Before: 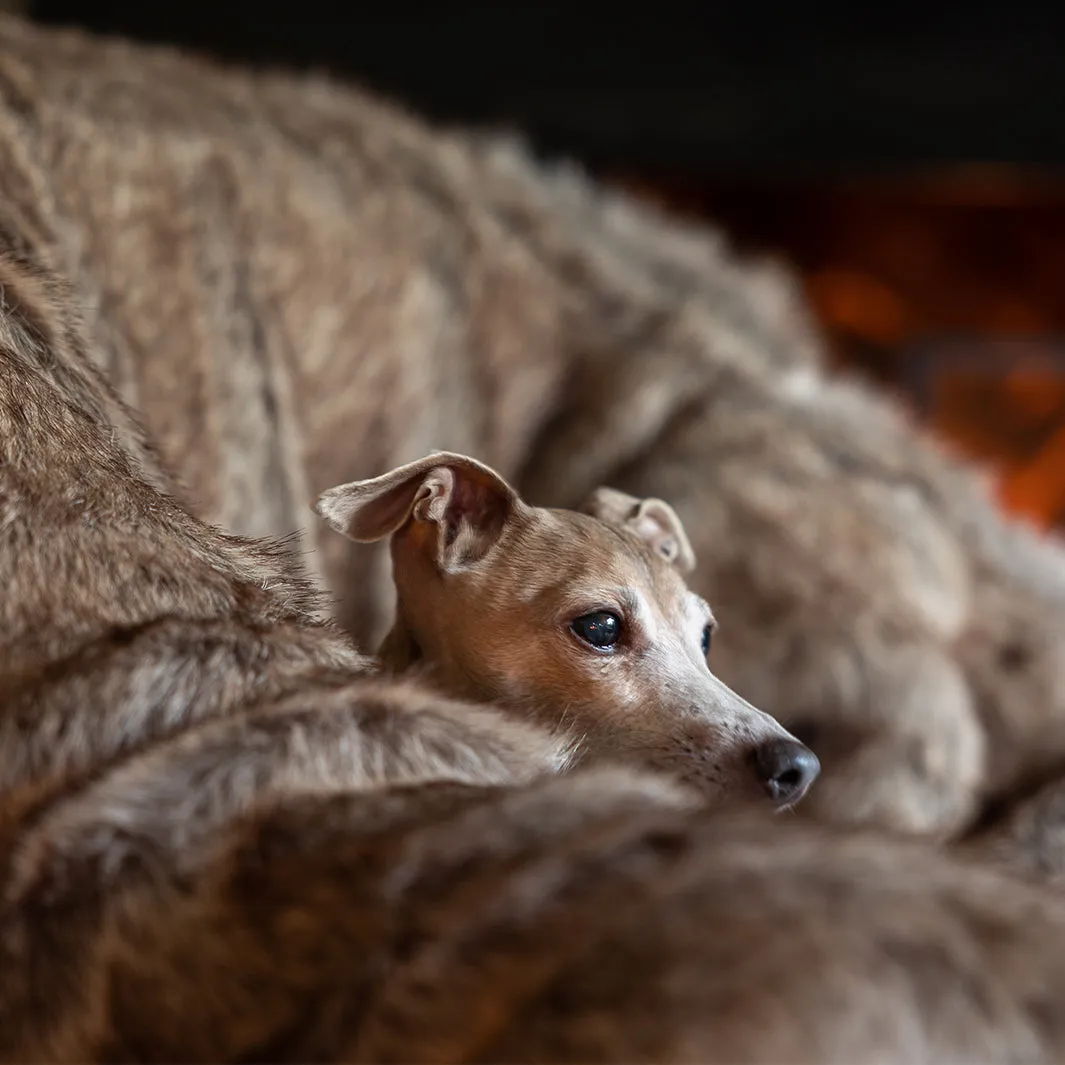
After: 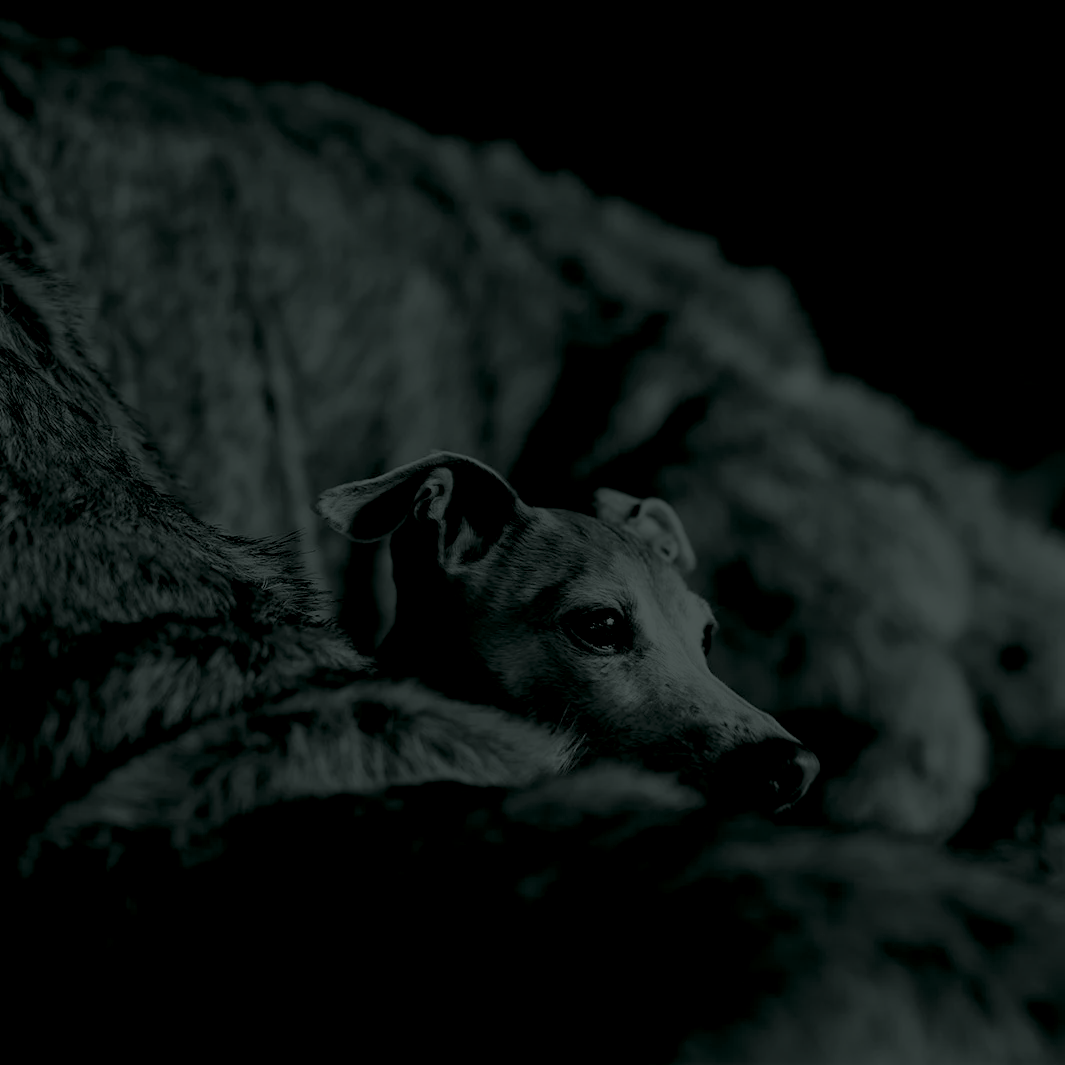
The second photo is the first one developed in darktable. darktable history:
colorize: hue 90°, saturation 19%, lightness 1.59%, version 1
filmic rgb: black relative exposure -5 EV, hardness 2.88, contrast 1.4, highlights saturation mix -30%
